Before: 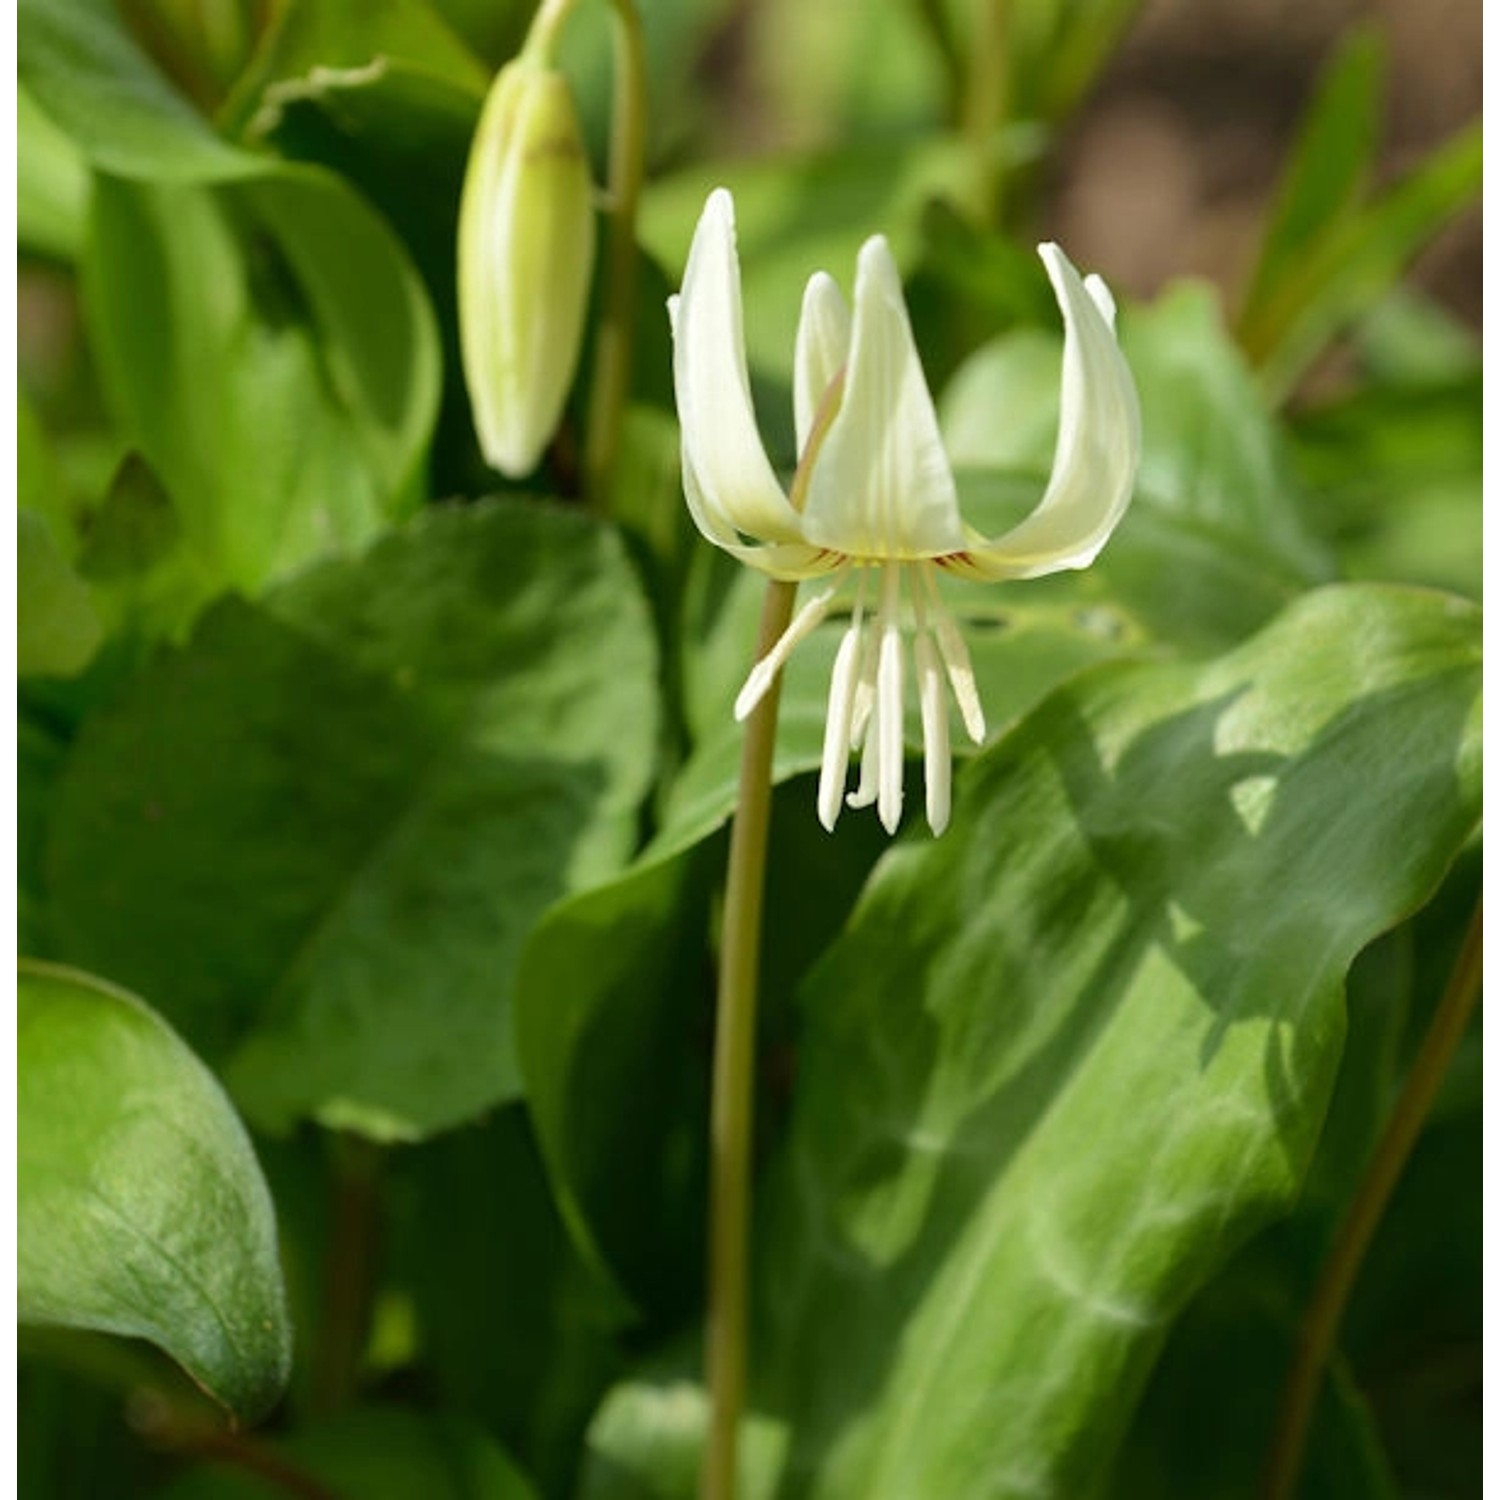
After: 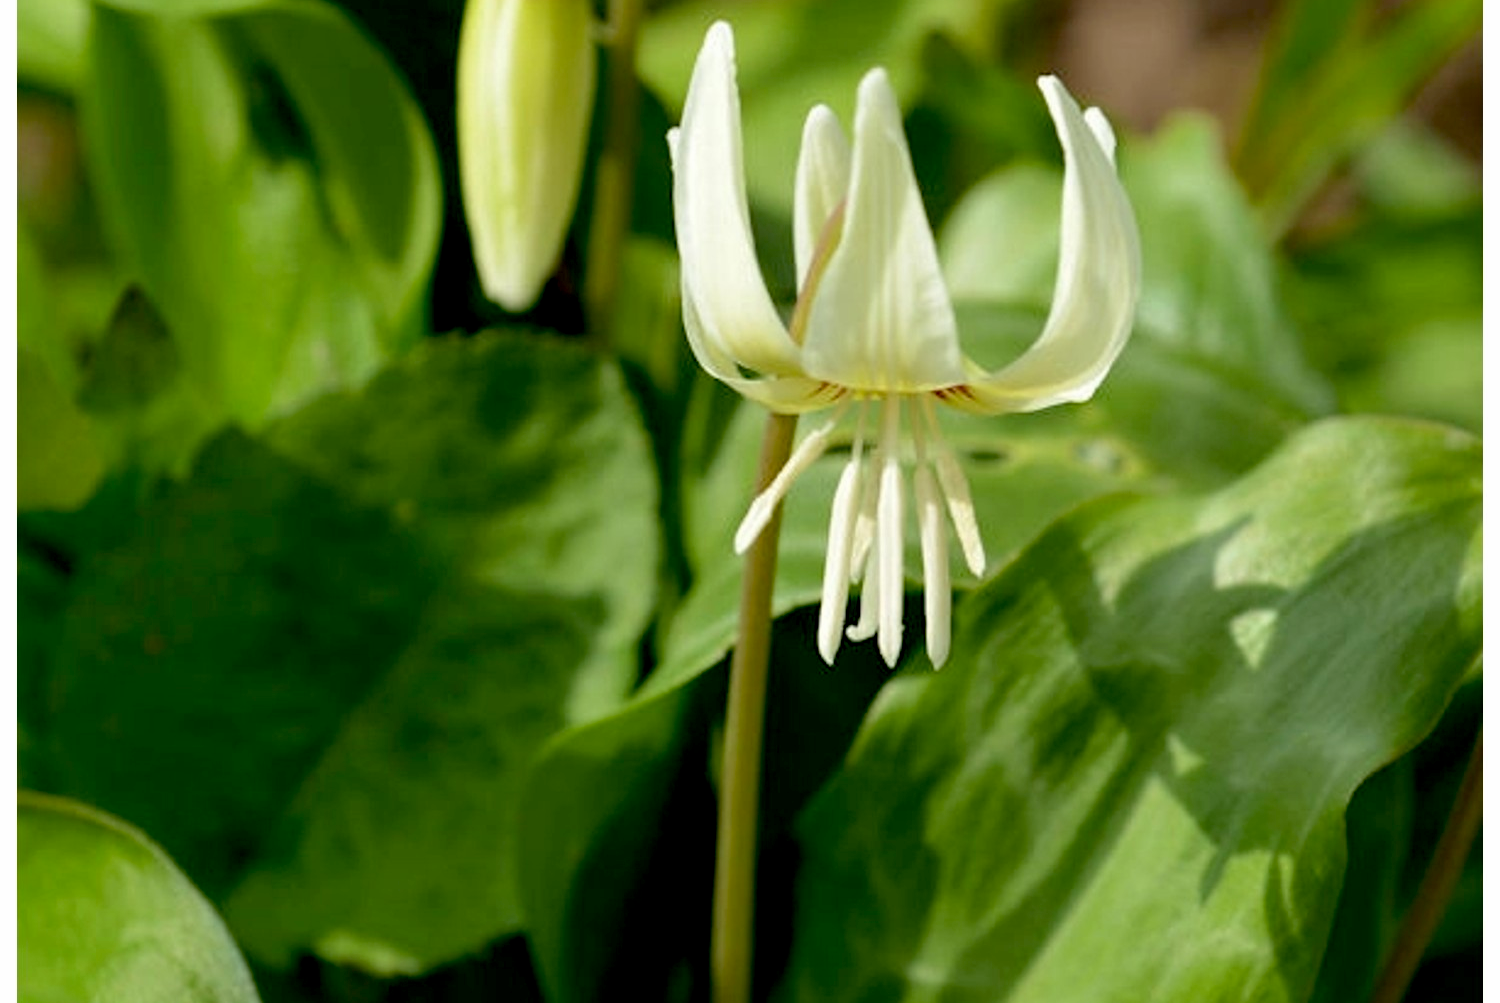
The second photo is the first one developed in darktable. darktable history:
crop: top 11.142%, bottom 21.976%
exposure: black level correction 0.017, exposure -0.008 EV, compensate exposure bias true, compensate highlight preservation false
